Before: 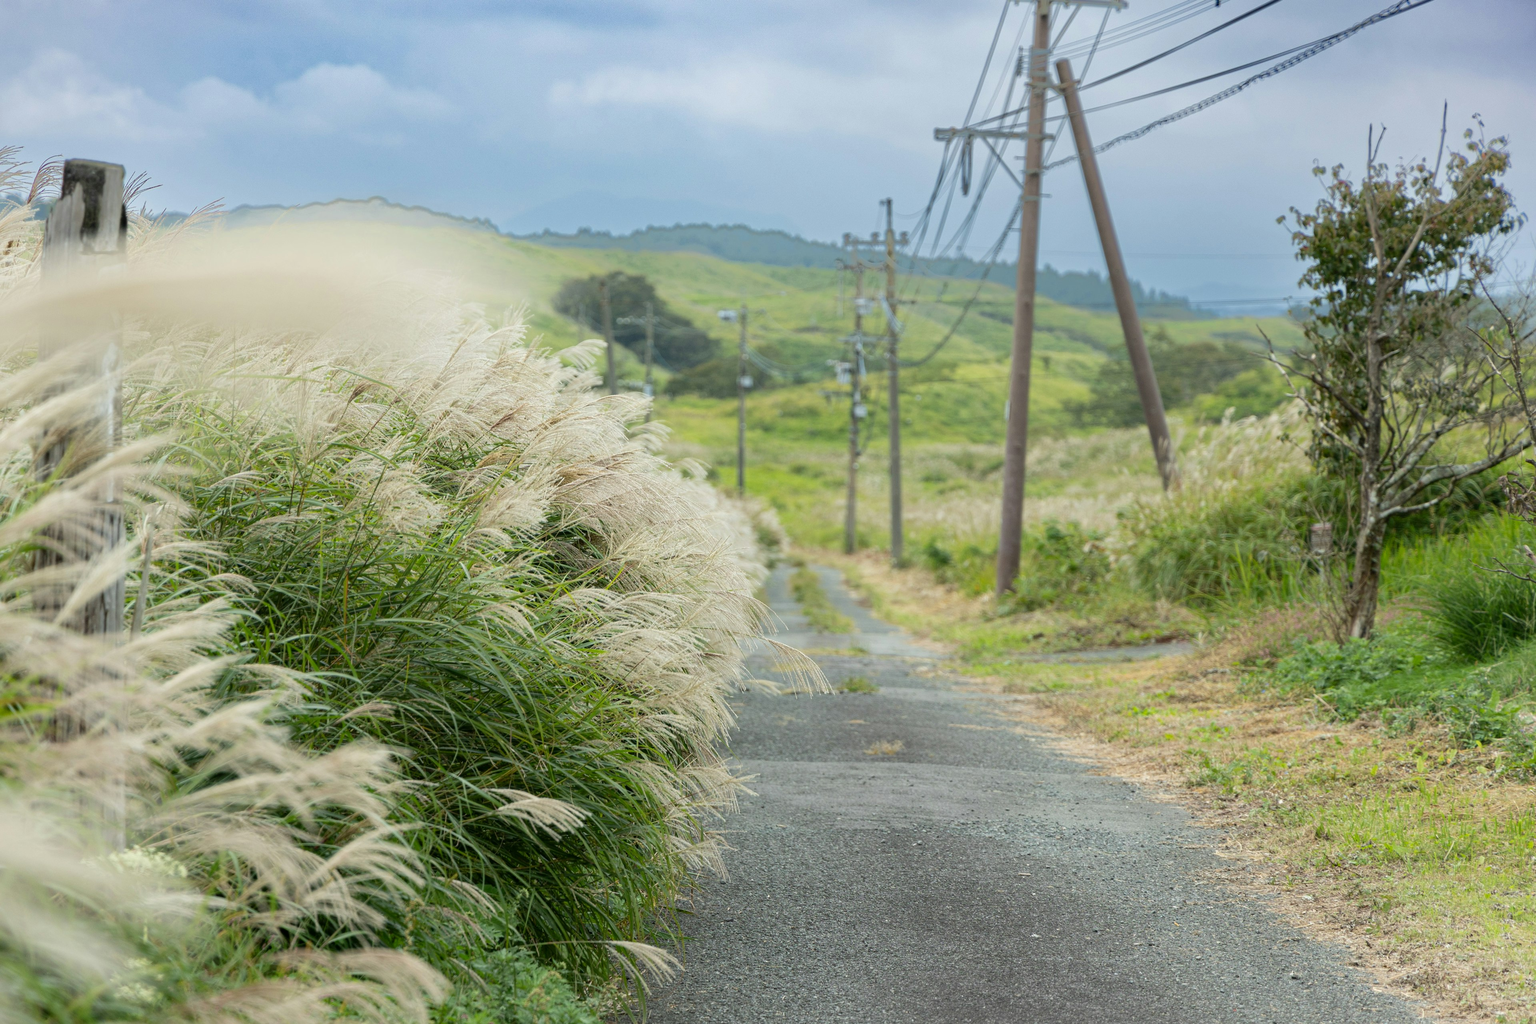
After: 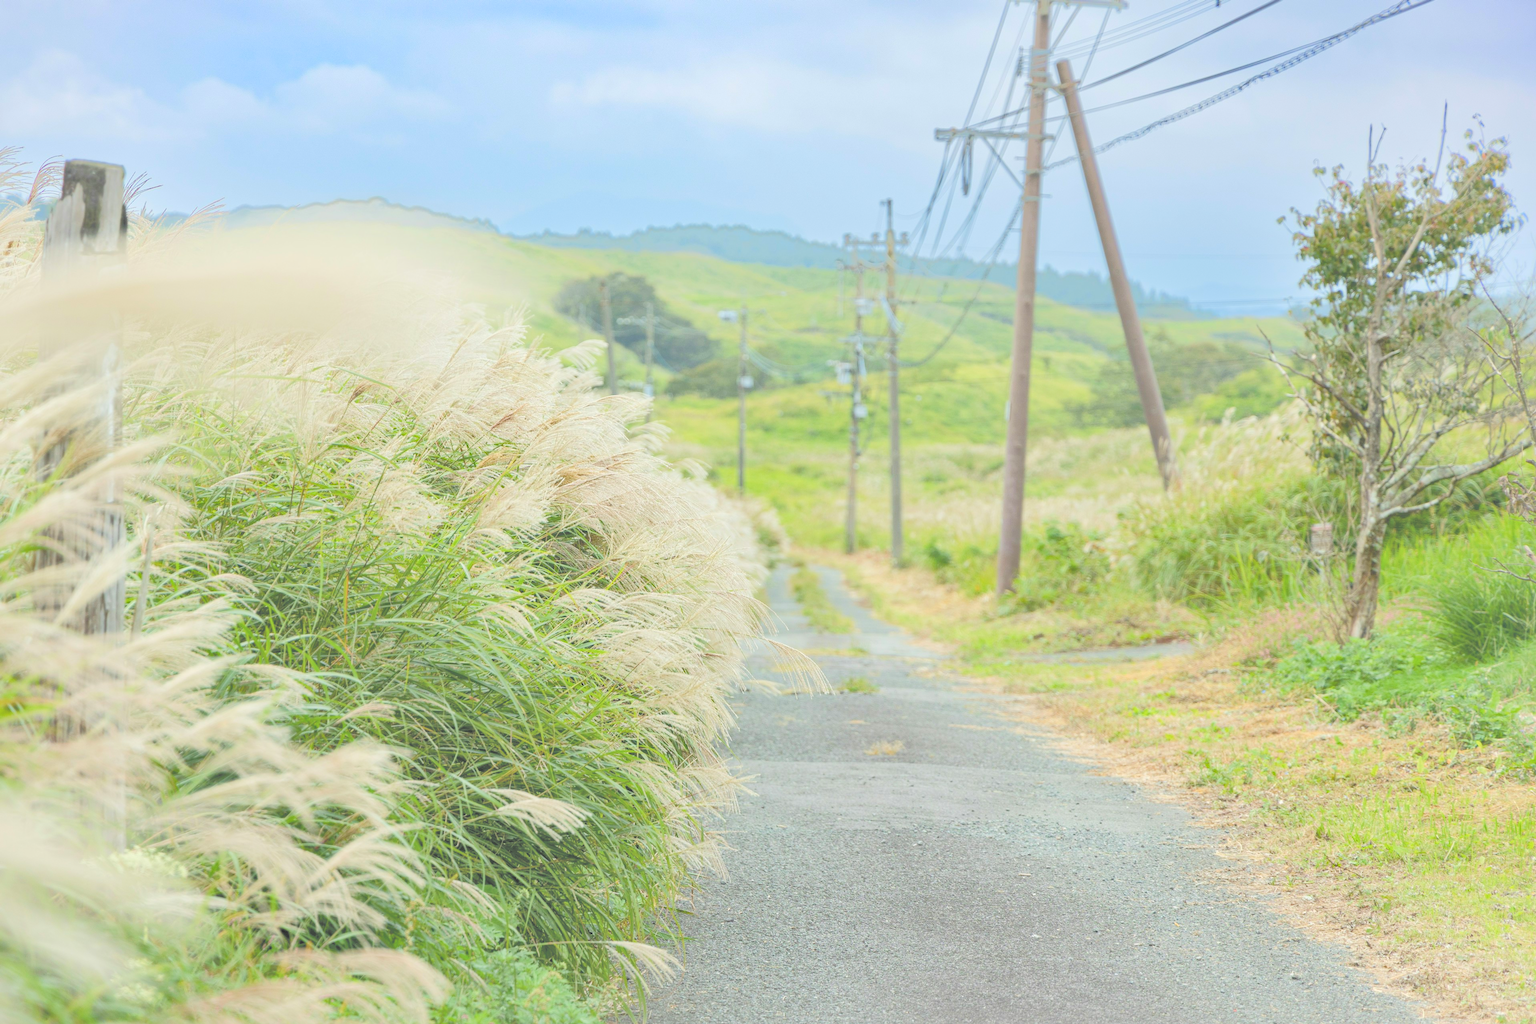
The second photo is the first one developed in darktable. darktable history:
color balance rgb: perceptual saturation grading › global saturation 0.647%, perceptual saturation grading › highlights -19.736%, perceptual saturation grading › shadows 19.194%, perceptual brilliance grading › mid-tones 10.385%, perceptual brilliance grading › shadows 15.696%
shadows and highlights: on, module defaults
contrast brightness saturation: brightness 0.993
